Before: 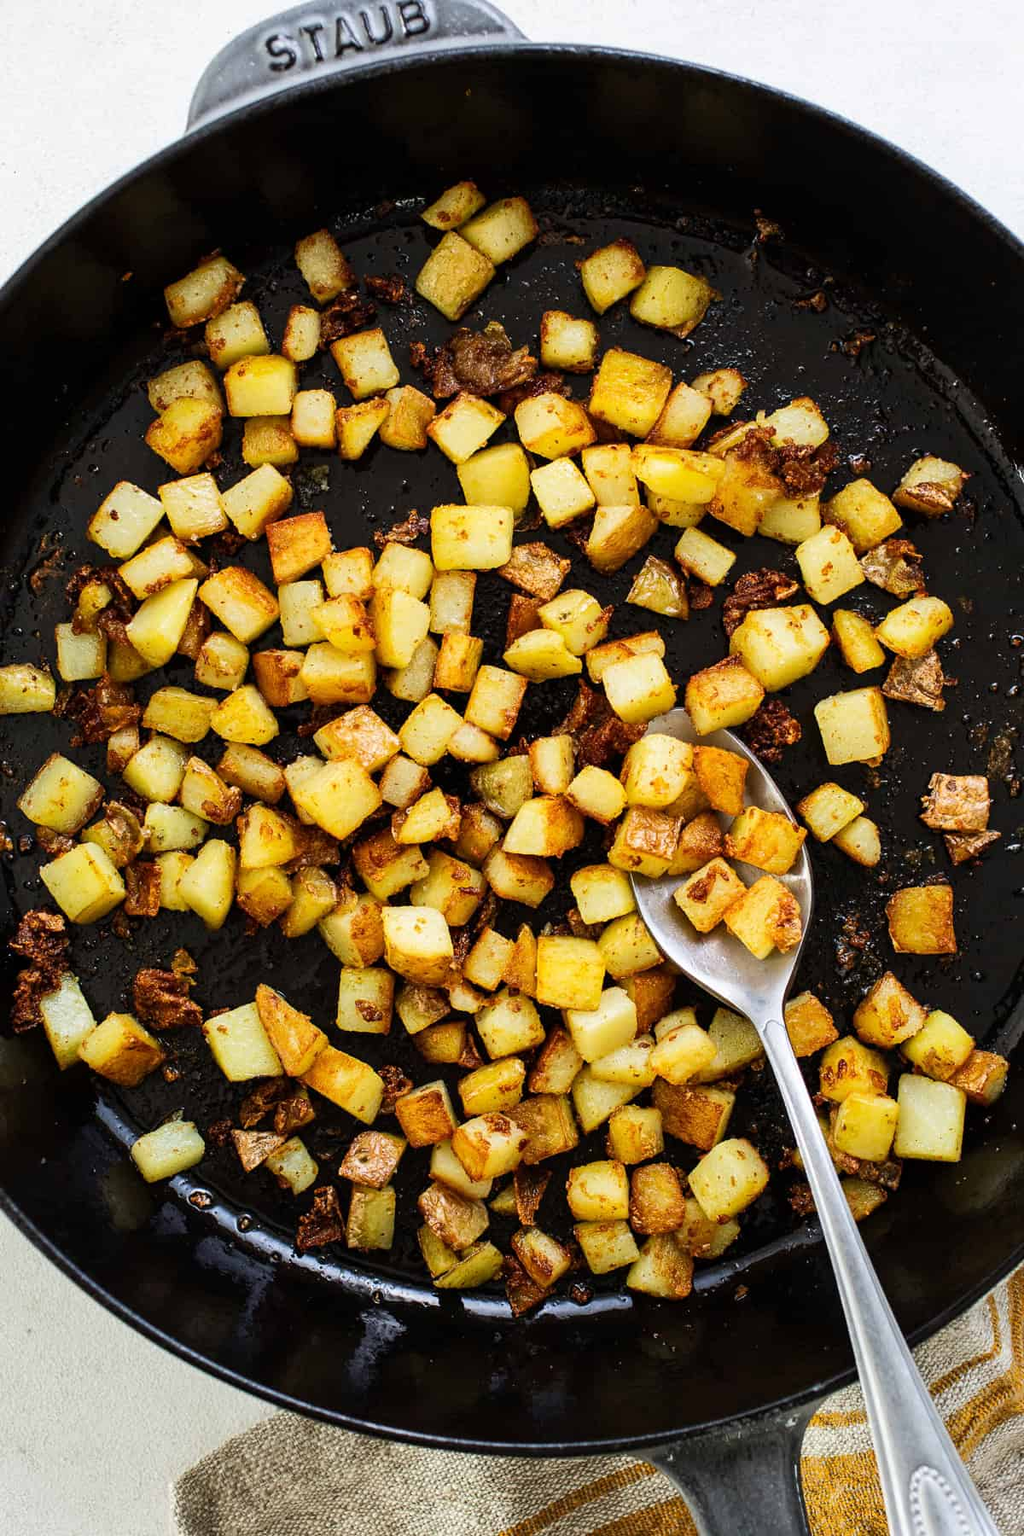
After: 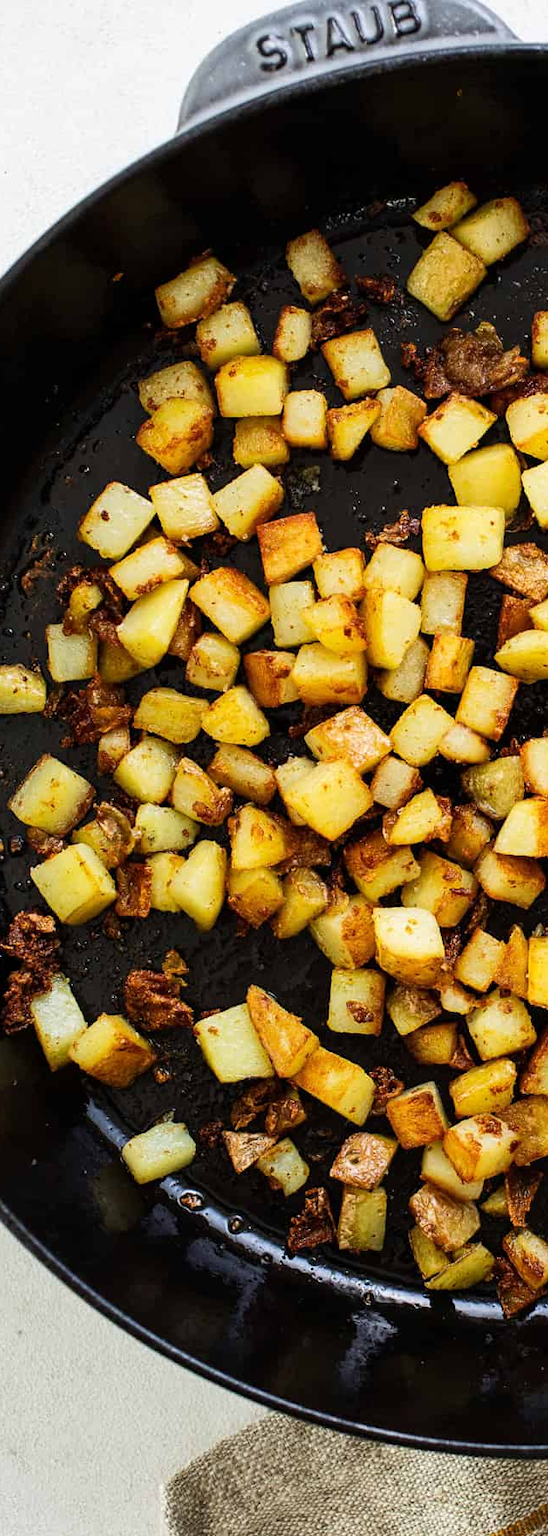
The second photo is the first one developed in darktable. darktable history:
crop: left 0.918%, right 45.557%, bottom 0.084%
